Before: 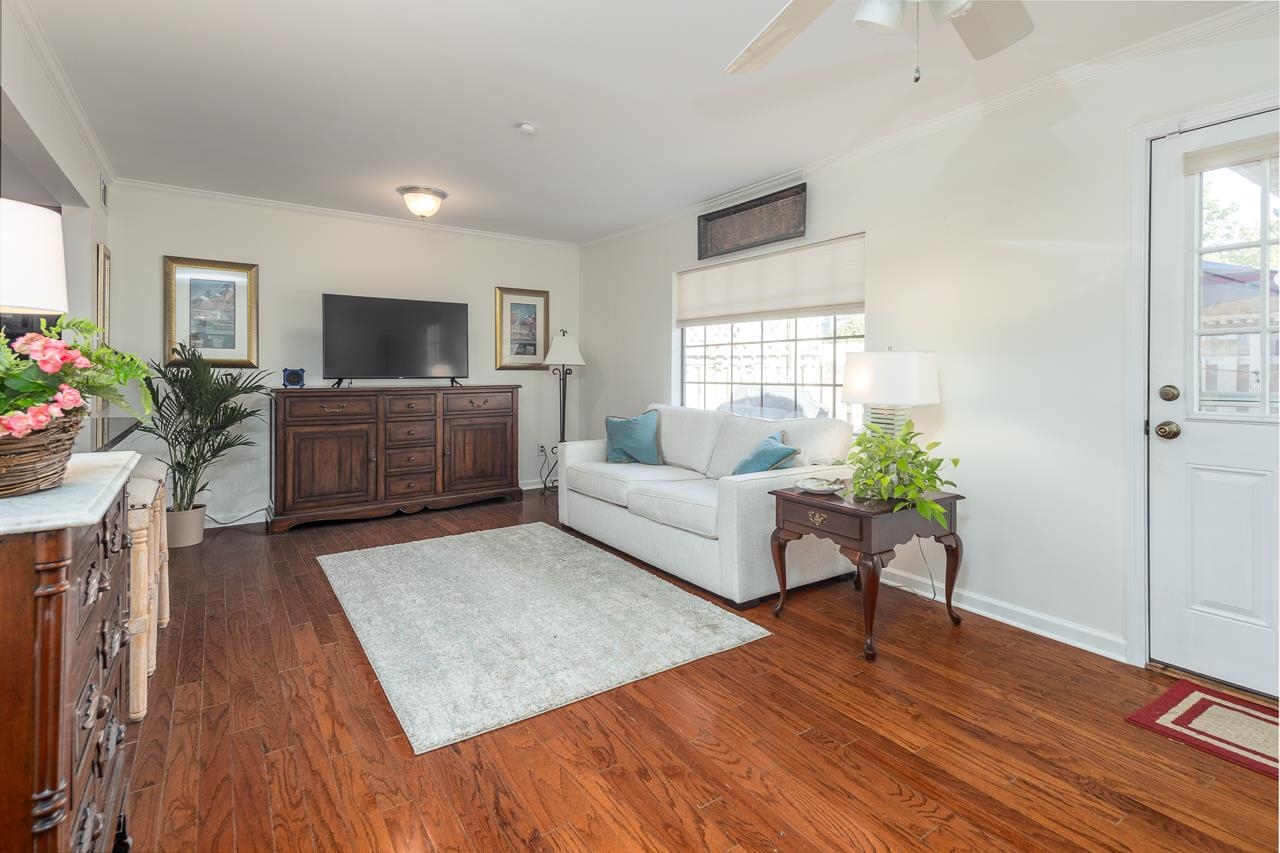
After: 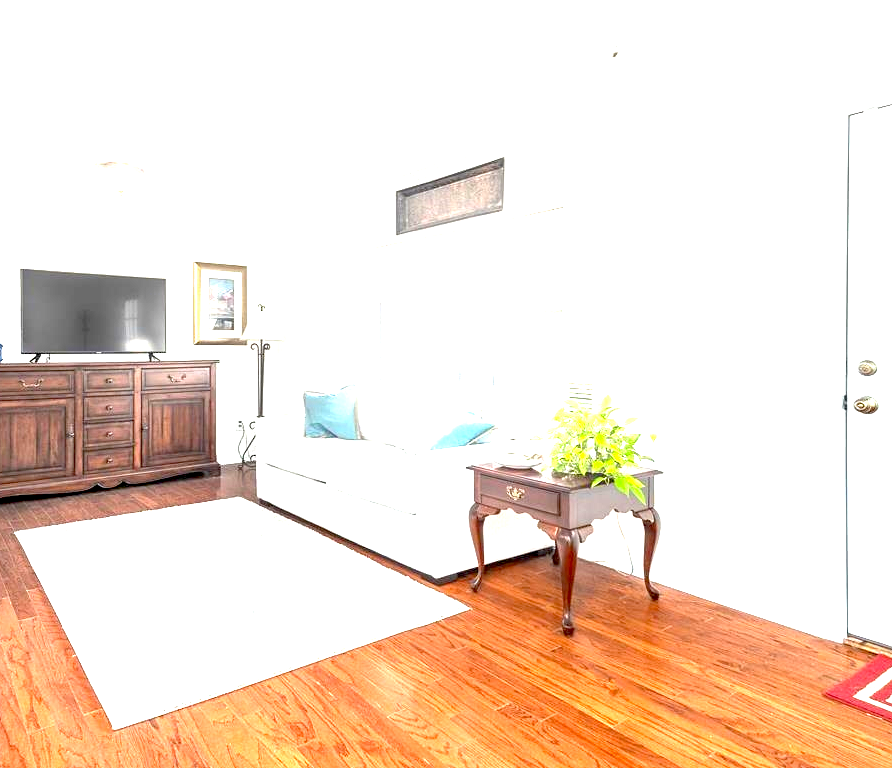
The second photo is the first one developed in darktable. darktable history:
crop and rotate: left 23.629%, top 3.14%, right 6.638%, bottom 6.765%
exposure: black level correction 0.006, exposure 2.075 EV, compensate exposure bias true, compensate highlight preservation false
color correction: highlights b* -0.052, saturation 1.08
